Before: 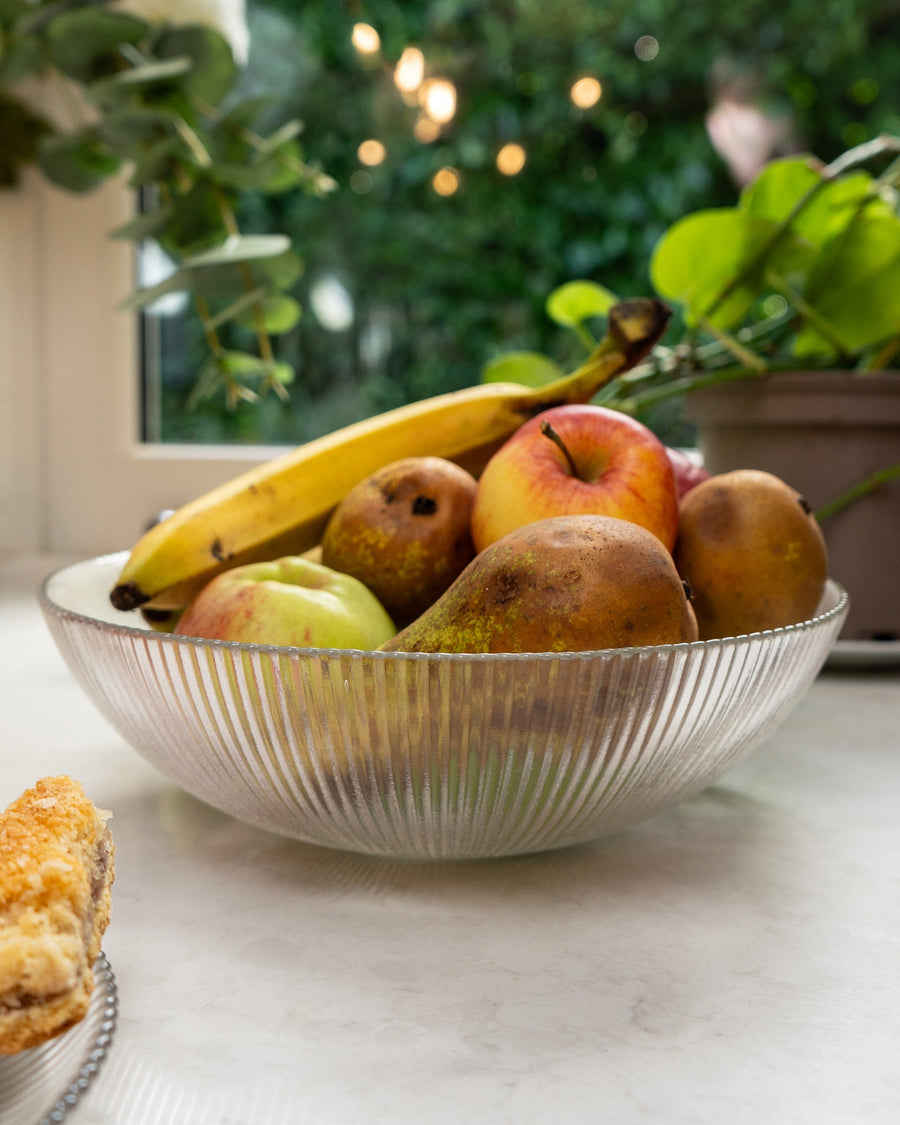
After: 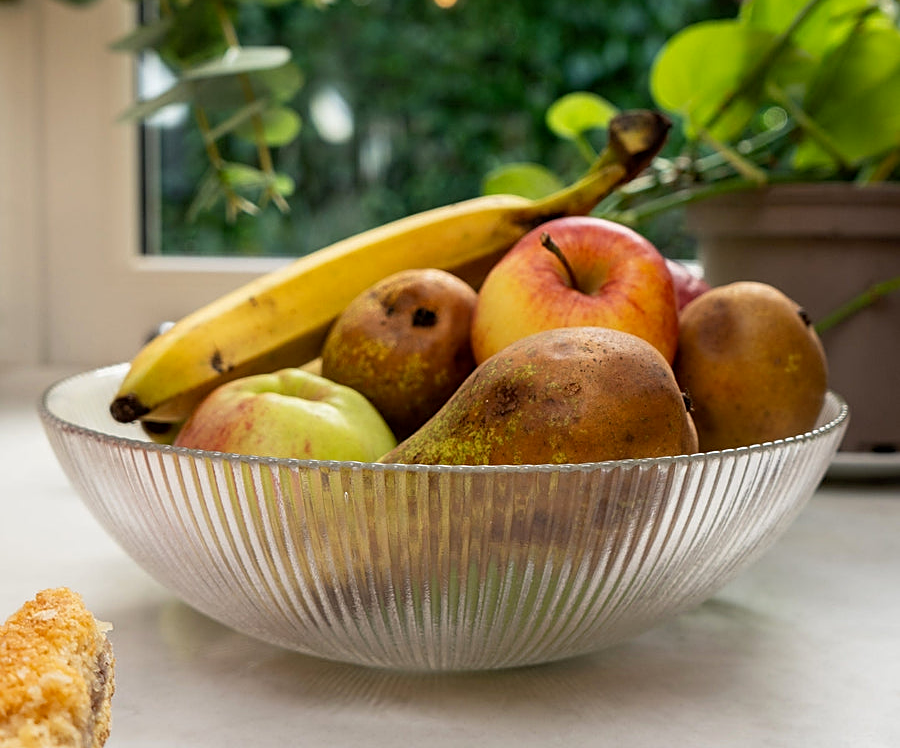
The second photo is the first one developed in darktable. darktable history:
crop: top 16.727%, bottom 16.727%
sharpen: on, module defaults
exposure: black level correction 0.002, compensate highlight preservation false
